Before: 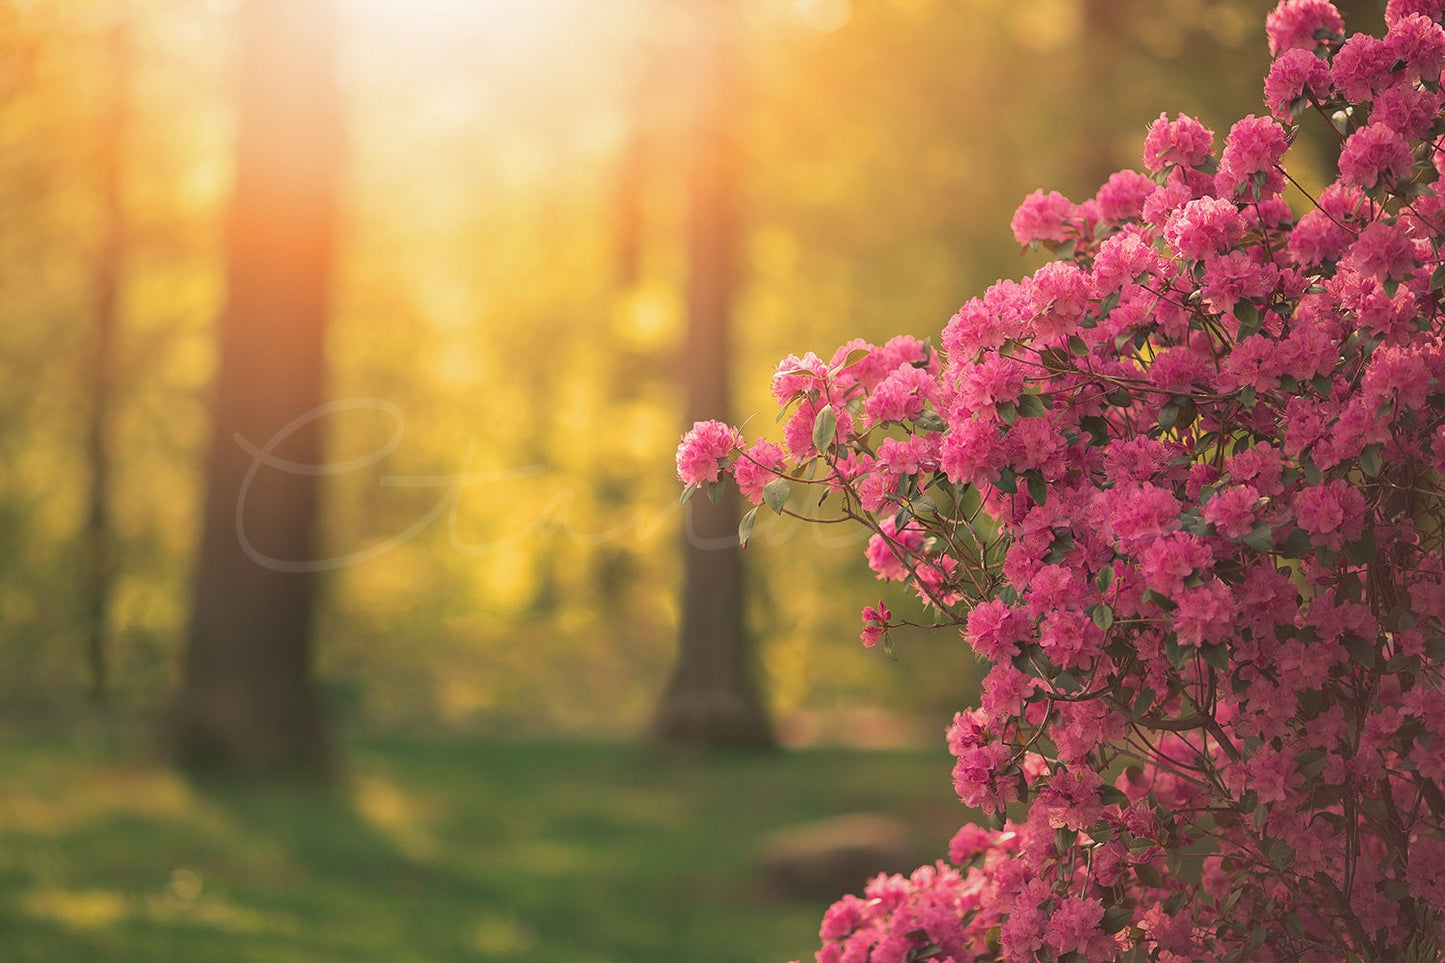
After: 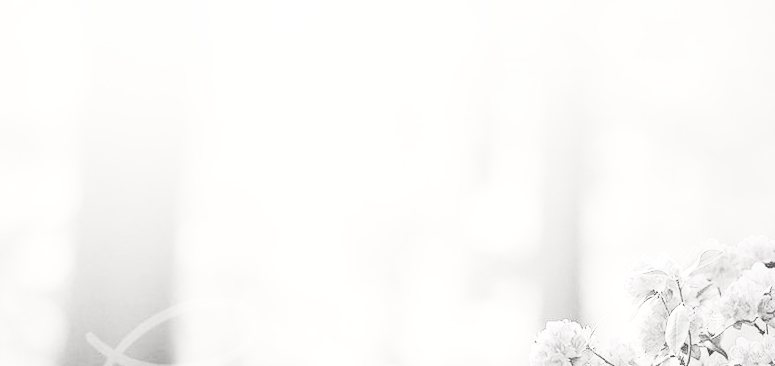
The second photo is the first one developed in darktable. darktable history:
base curve: curves: ch0 [(0, 0) (0.028, 0.03) (0.121, 0.232) (0.46, 0.748) (0.859, 0.968) (1, 1)], preserve colors none
crop: left 10.205%, top 10.486%, right 36.143%, bottom 51.432%
color zones: curves: ch0 [(0.004, 0.305) (0.261, 0.623) (0.389, 0.399) (0.708, 0.571) (0.947, 0.34)]; ch1 [(0.025, 0.645) (0.229, 0.584) (0.326, 0.551) (0.484, 0.262) (0.757, 0.643)]
local contrast: detail 110%
levels: mode automatic
contrast brightness saturation: contrast 0.55, brightness 0.466, saturation -0.986
